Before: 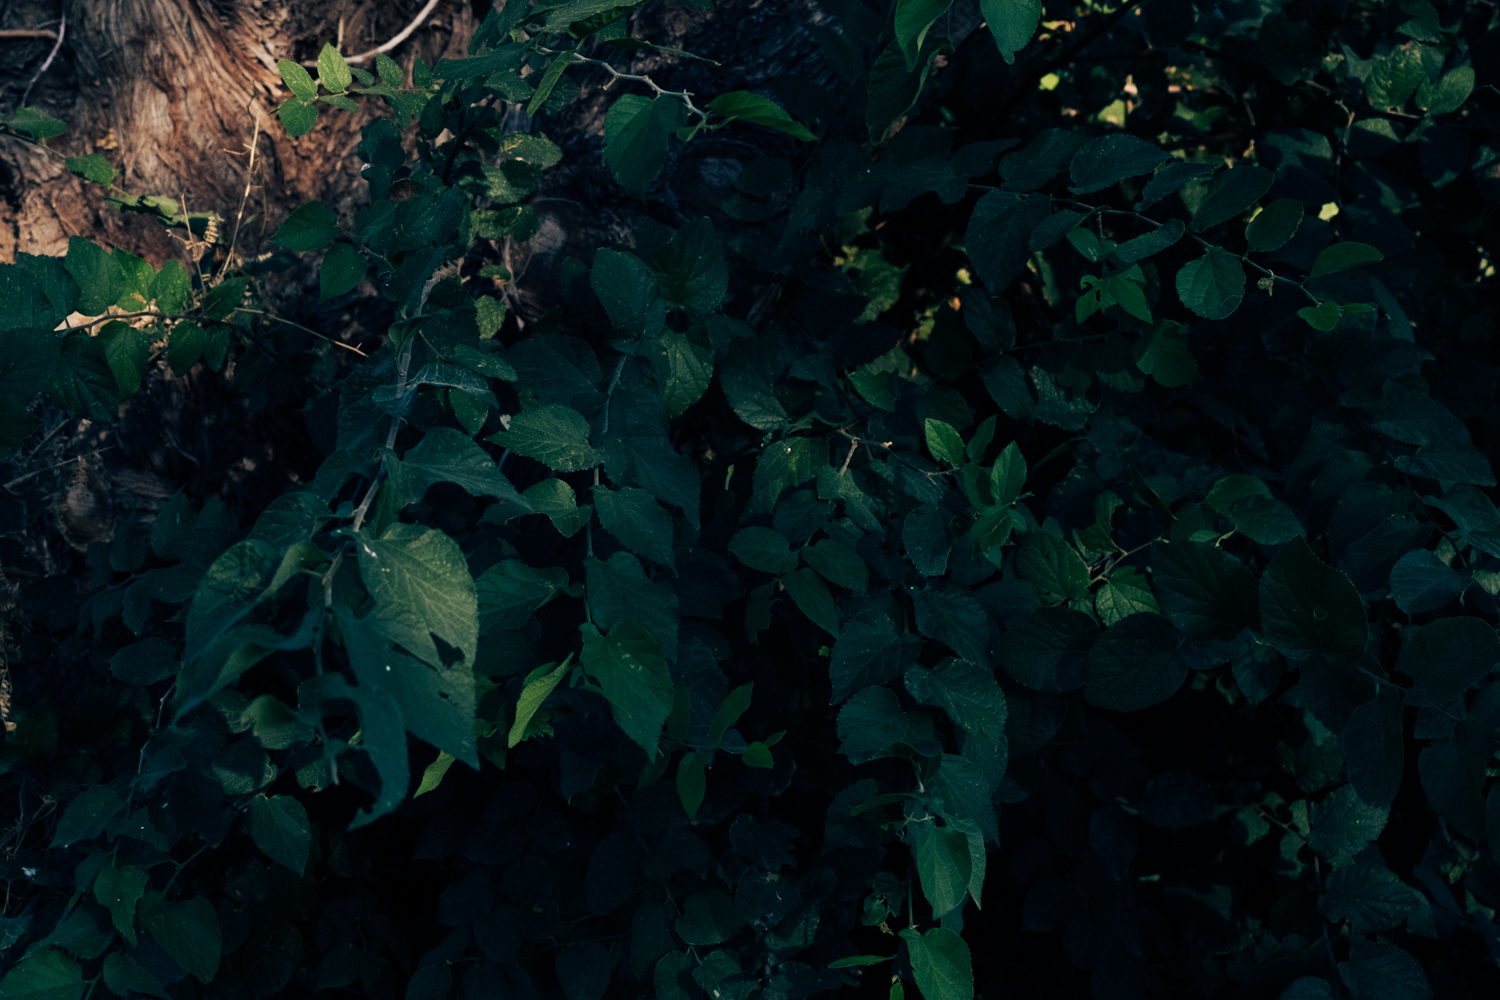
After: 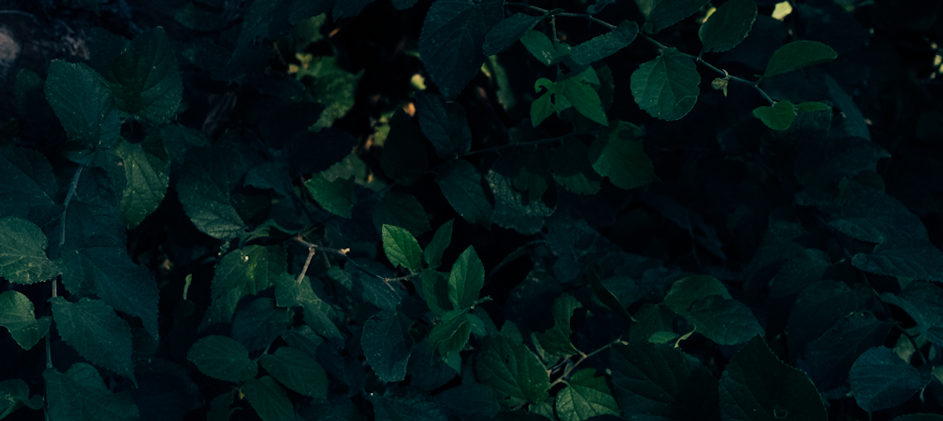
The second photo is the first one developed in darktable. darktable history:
rotate and perspective: rotation -1°, crop left 0.011, crop right 0.989, crop top 0.025, crop bottom 0.975
crop: left 36.005%, top 18.293%, right 0.31%, bottom 38.444%
